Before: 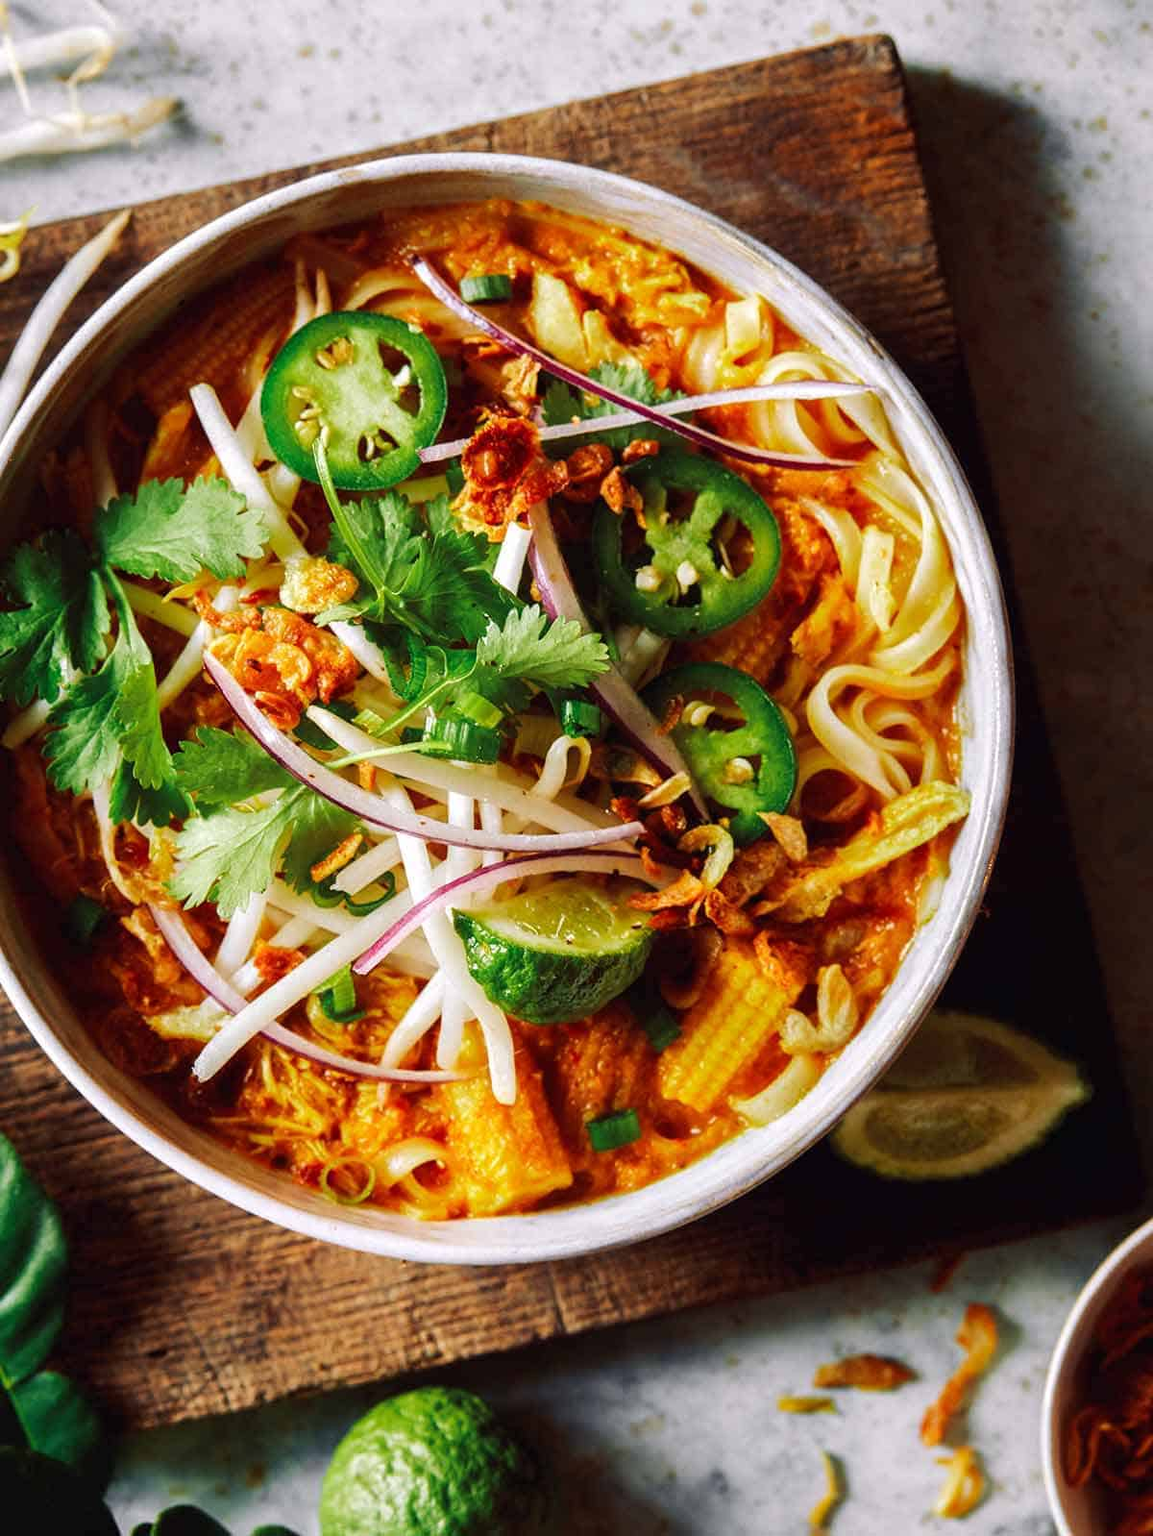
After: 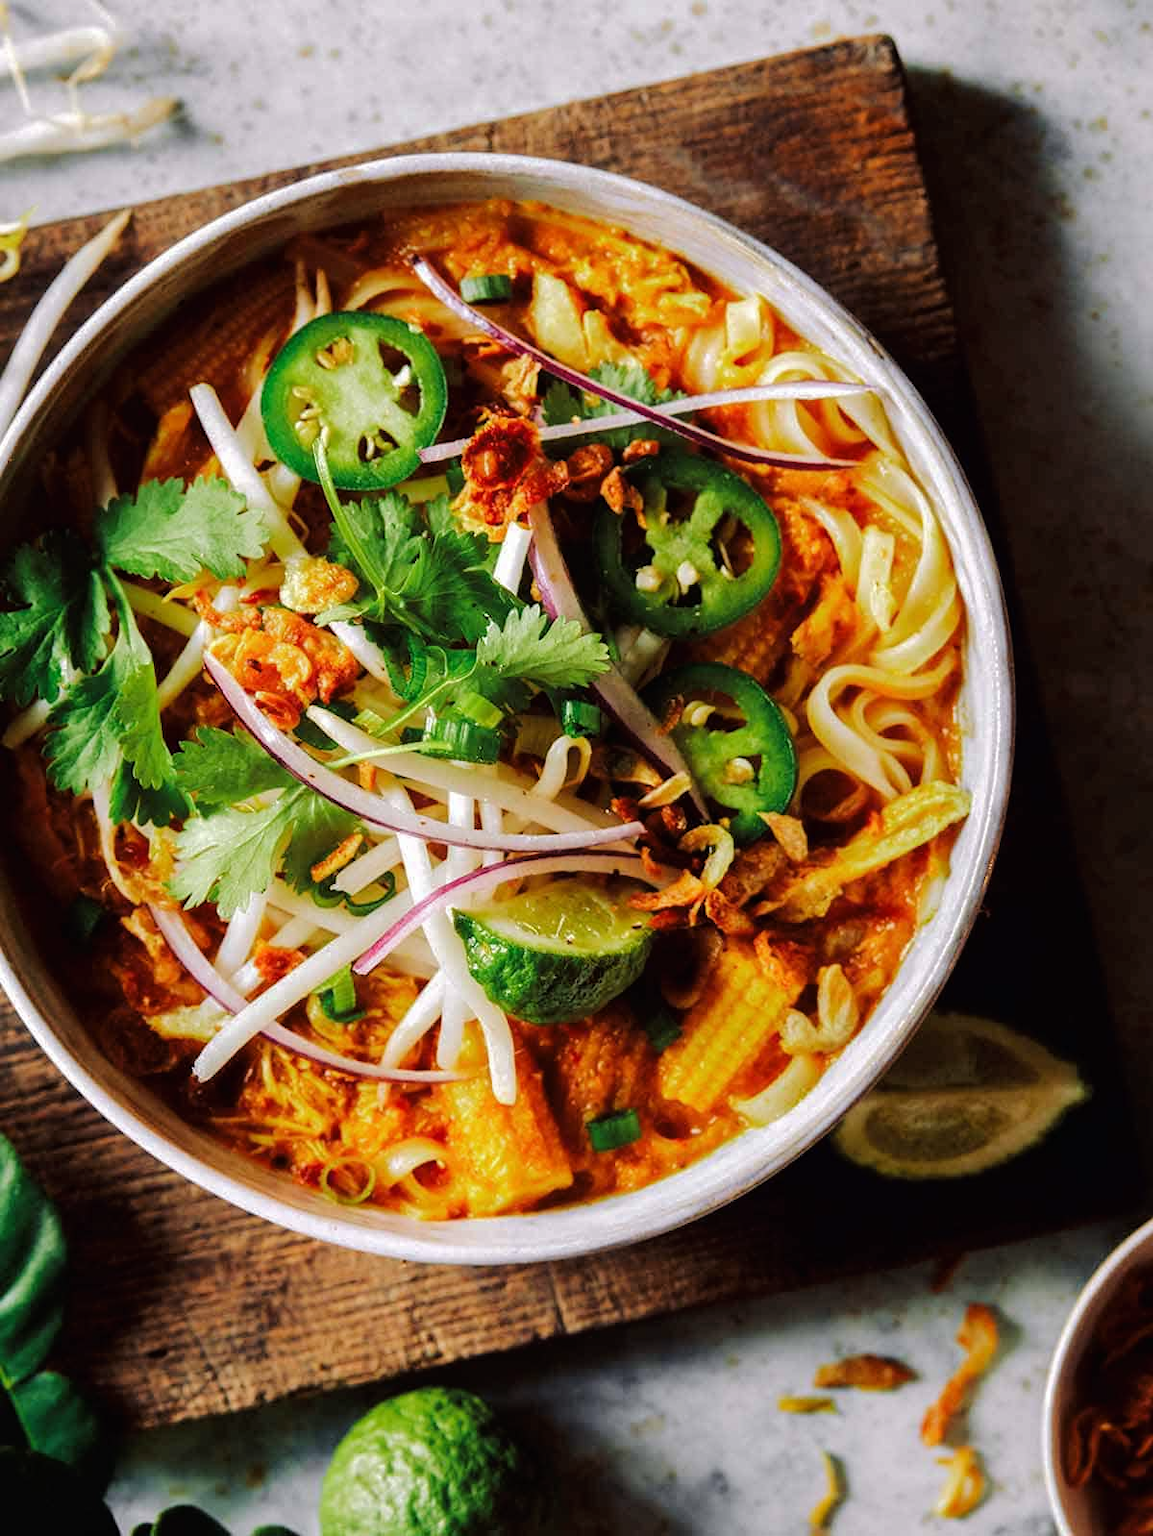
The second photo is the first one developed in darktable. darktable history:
tone curve: curves: ch0 [(0, 0) (0.003, 0.002) (0.011, 0.006) (0.025, 0.013) (0.044, 0.019) (0.069, 0.032) (0.1, 0.056) (0.136, 0.095) (0.177, 0.144) (0.224, 0.193) (0.277, 0.26) (0.335, 0.331) (0.399, 0.405) (0.468, 0.479) (0.543, 0.552) (0.623, 0.624) (0.709, 0.699) (0.801, 0.772) (0.898, 0.856) (1, 1)], color space Lab, linked channels, preserve colors none
